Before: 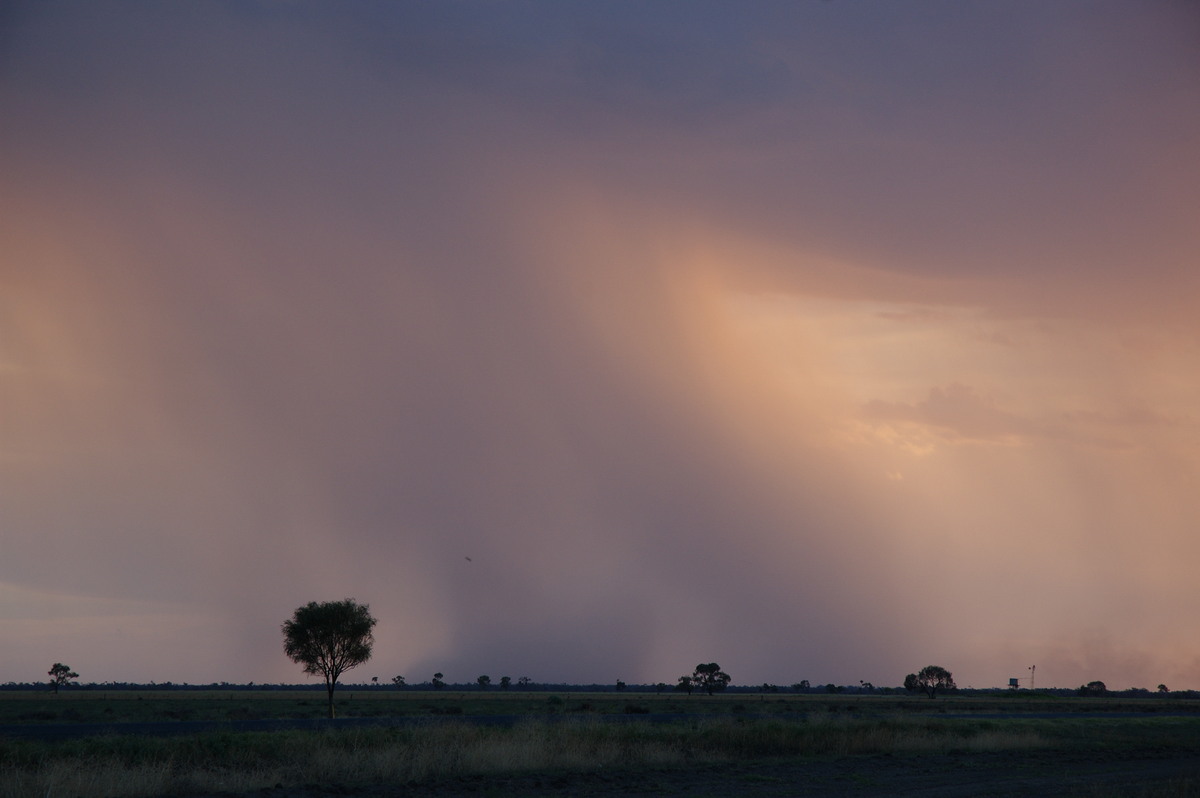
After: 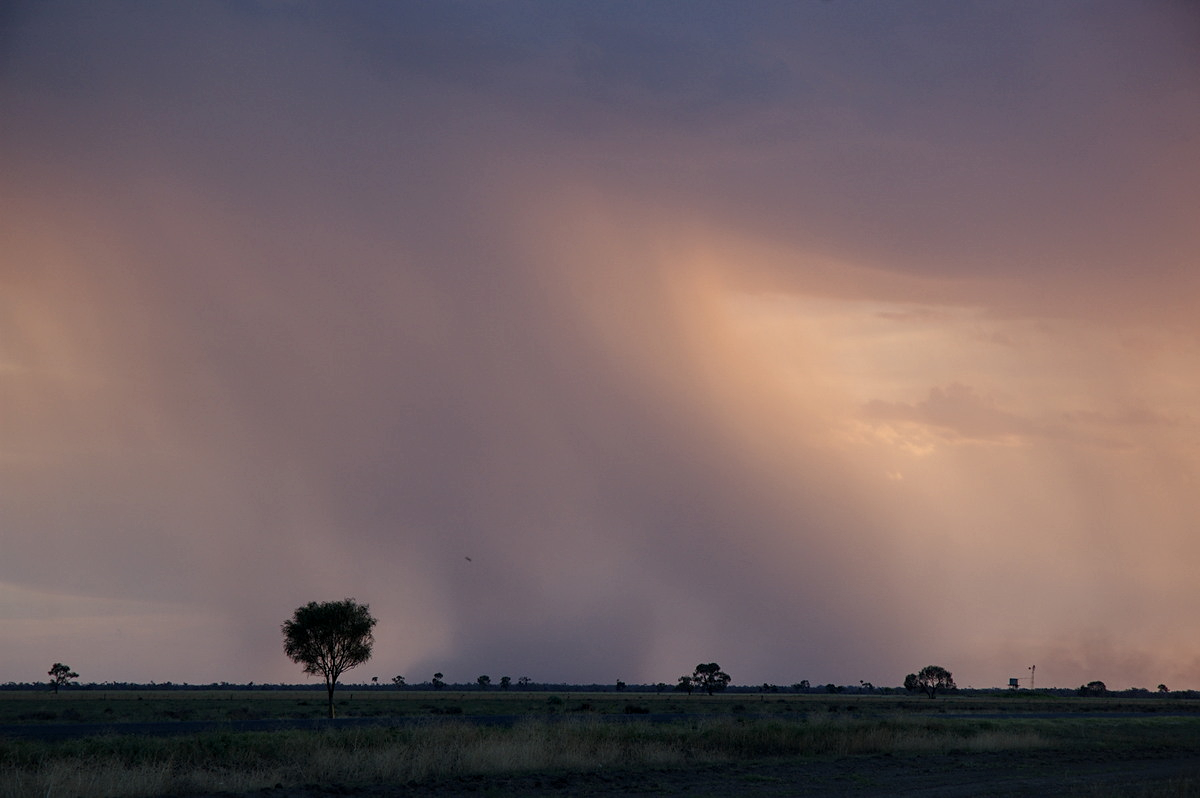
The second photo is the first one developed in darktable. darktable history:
sharpen: amount 0.216
local contrast: on, module defaults
